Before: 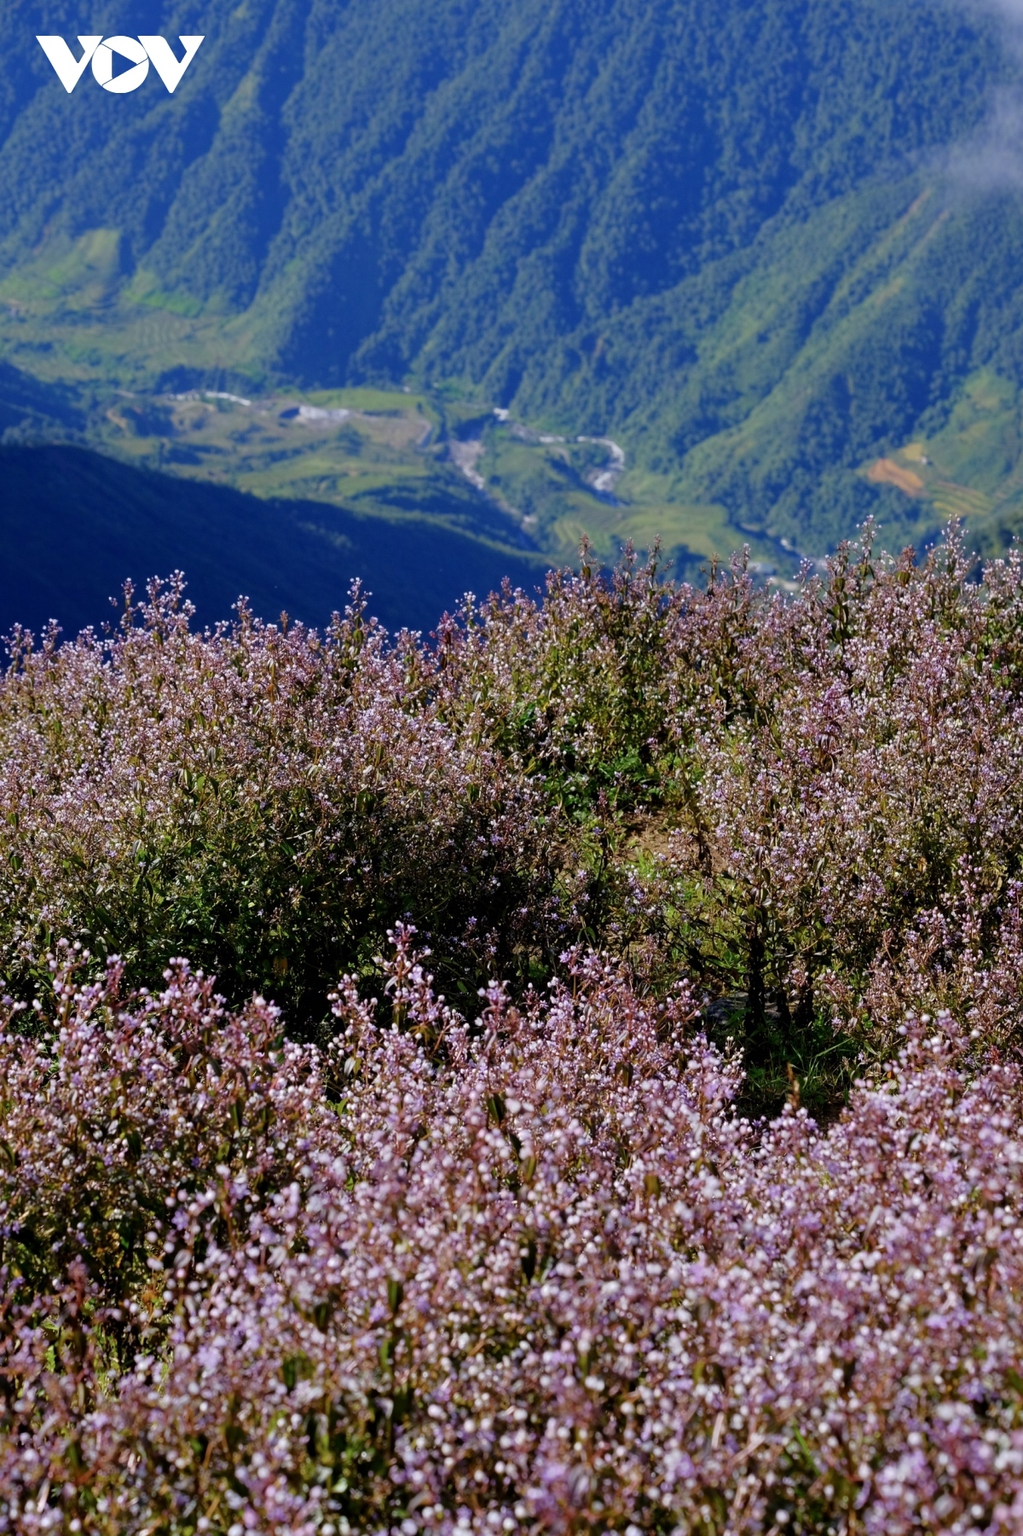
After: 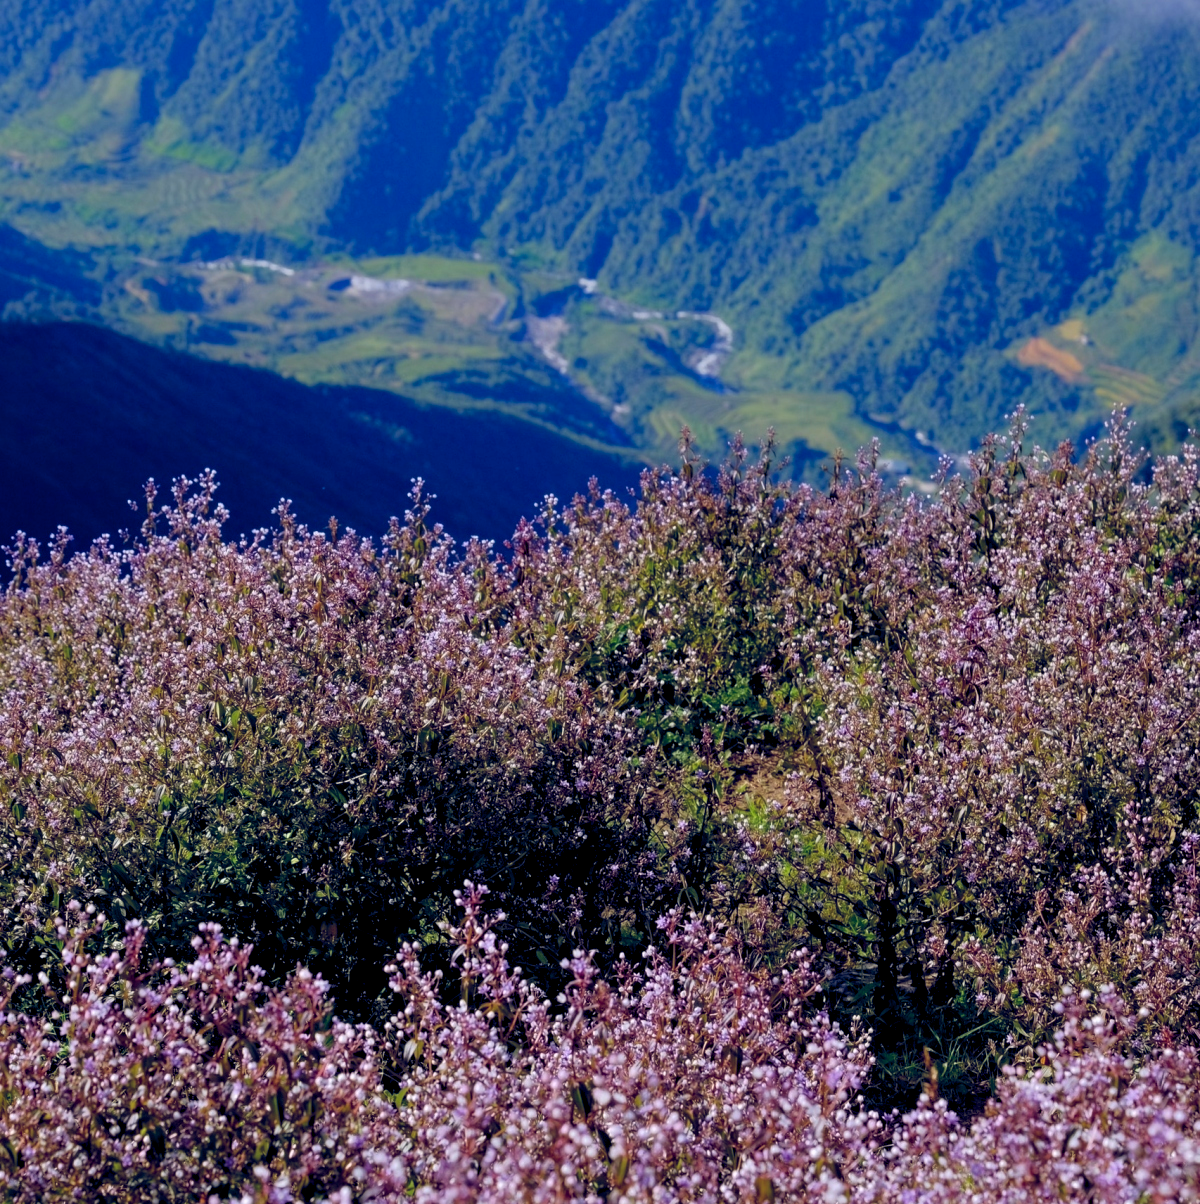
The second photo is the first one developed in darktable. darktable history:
color balance rgb: global offset › luminance -0.274%, global offset › chroma 0.313%, global offset › hue 263°, perceptual saturation grading › global saturation 25.183%
crop: top 11.158%, bottom 21.948%
